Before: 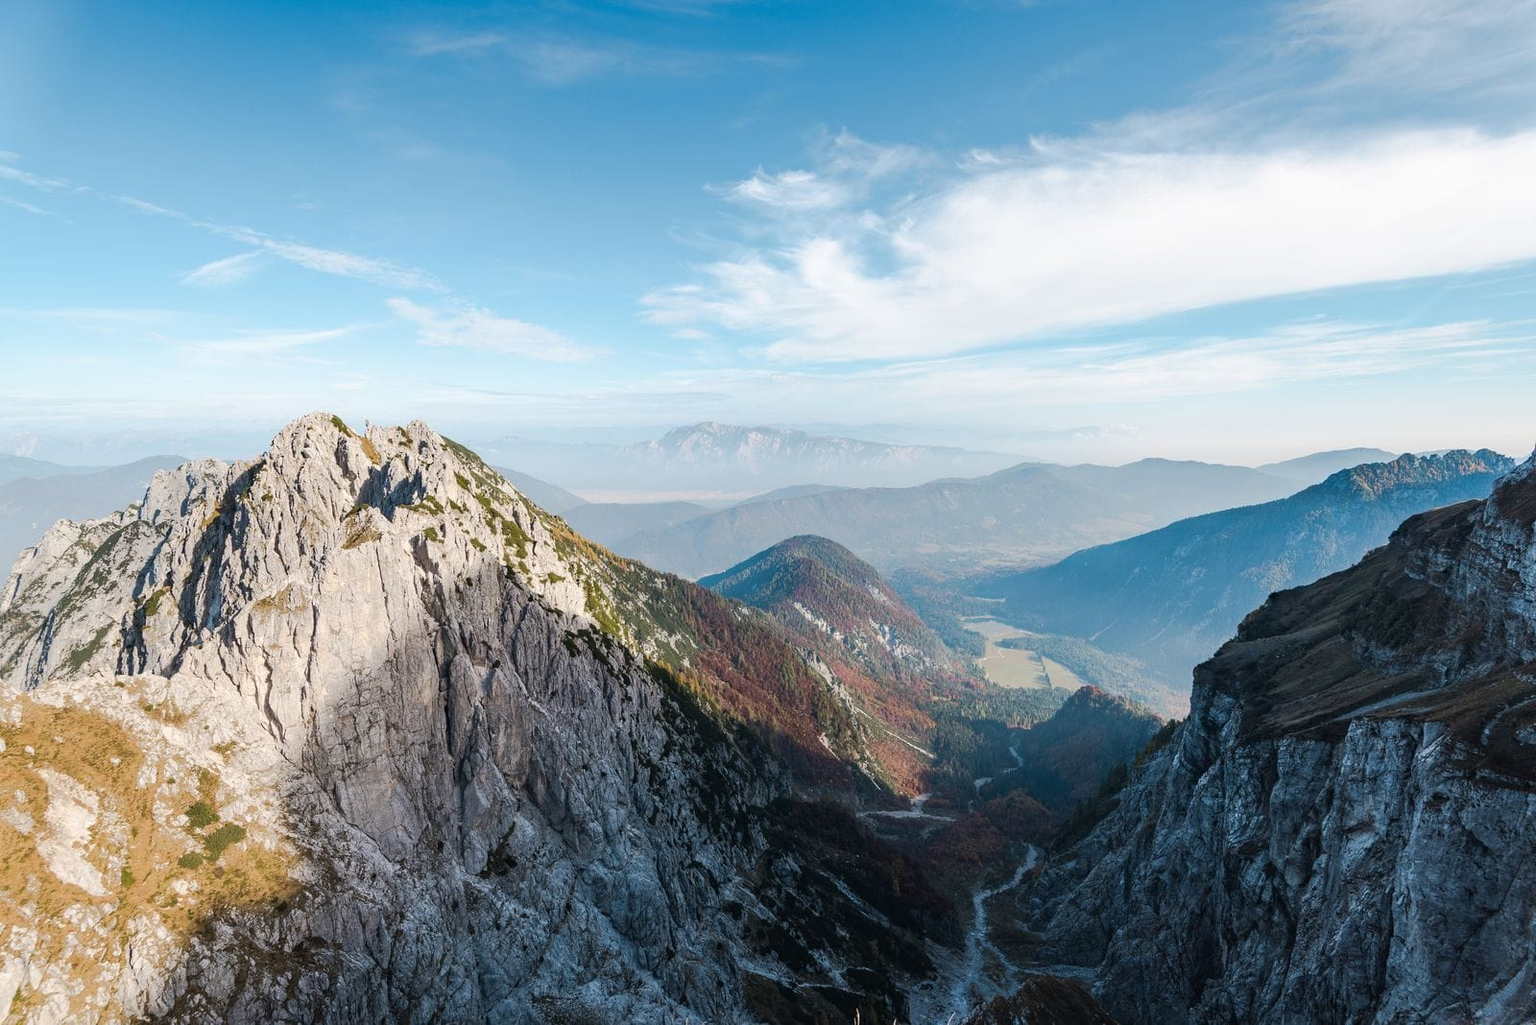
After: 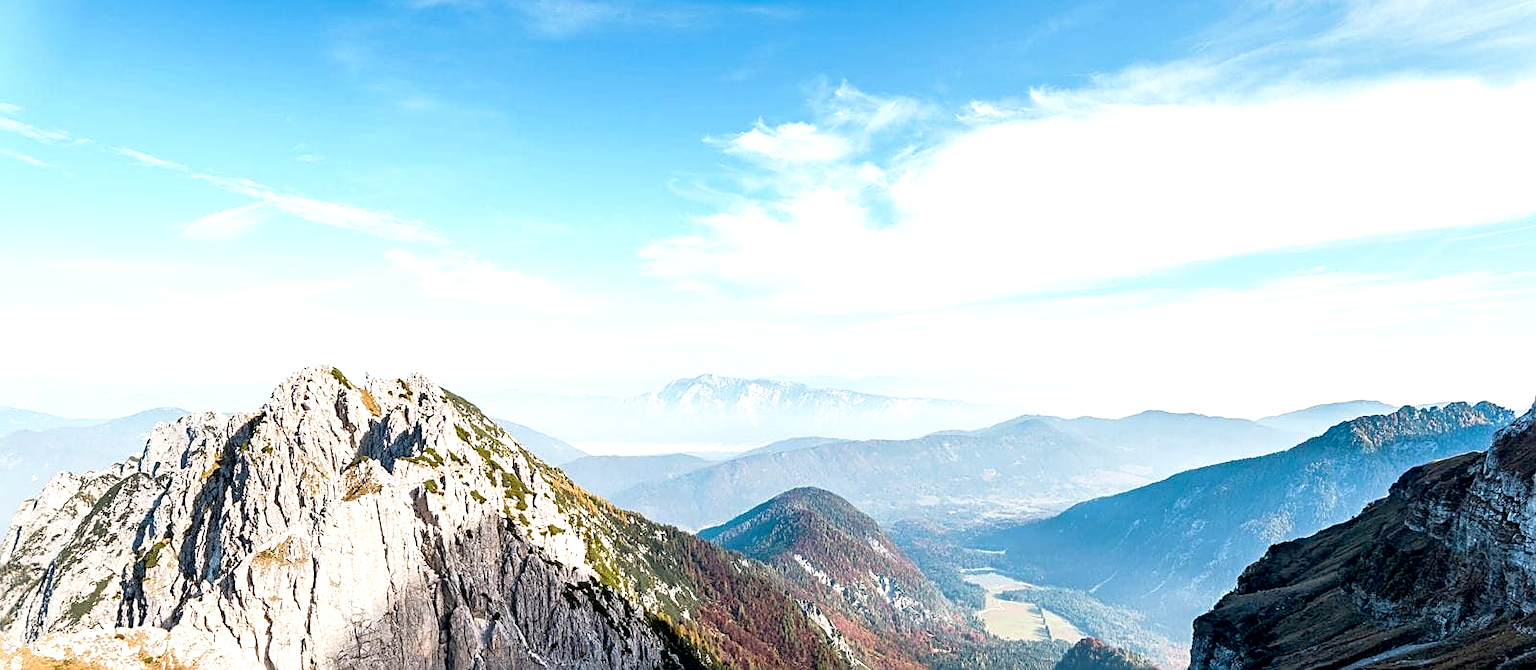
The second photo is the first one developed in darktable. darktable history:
crop and rotate: top 4.771%, bottom 29.839%
base curve: curves: ch0 [(0.017, 0) (0.425, 0.441) (0.844, 0.933) (1, 1)], preserve colors none
local contrast: mode bilateral grid, contrast 19, coarseness 49, detail 121%, midtone range 0.2
sharpen: on, module defaults
exposure: exposure 0.564 EV, compensate exposure bias true, compensate highlight preservation false
